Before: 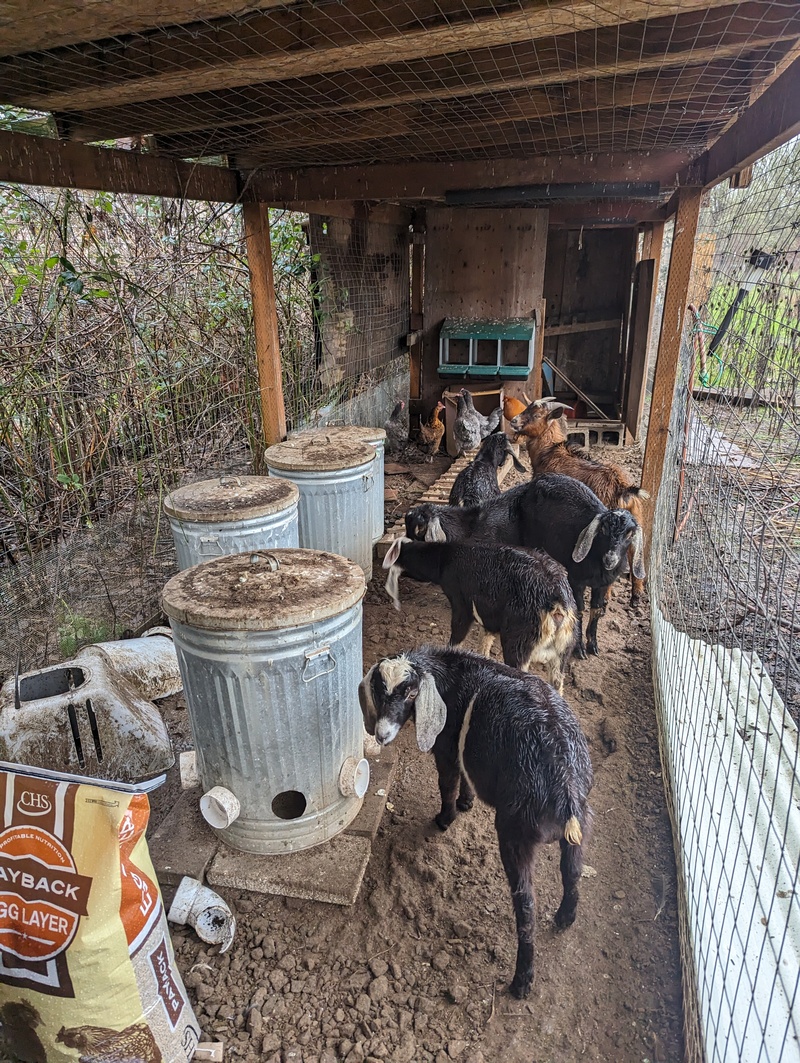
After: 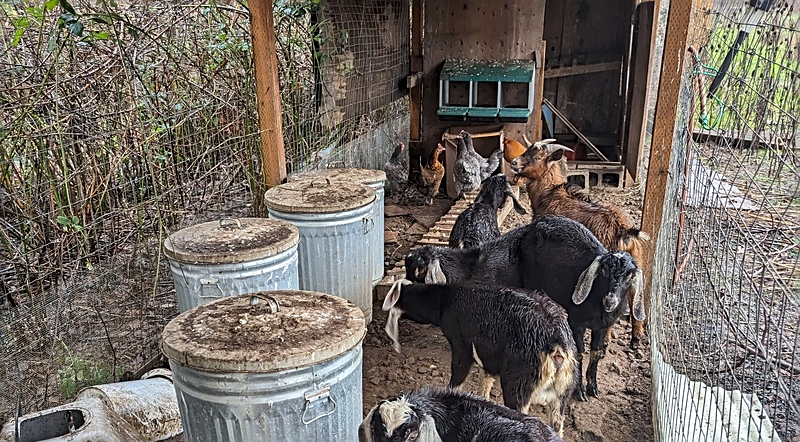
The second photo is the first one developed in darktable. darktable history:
sharpen: on, module defaults
local contrast: mode bilateral grid, contrast 20, coarseness 49, detail 120%, midtone range 0.2
crop and rotate: top 24.356%, bottom 33.989%
